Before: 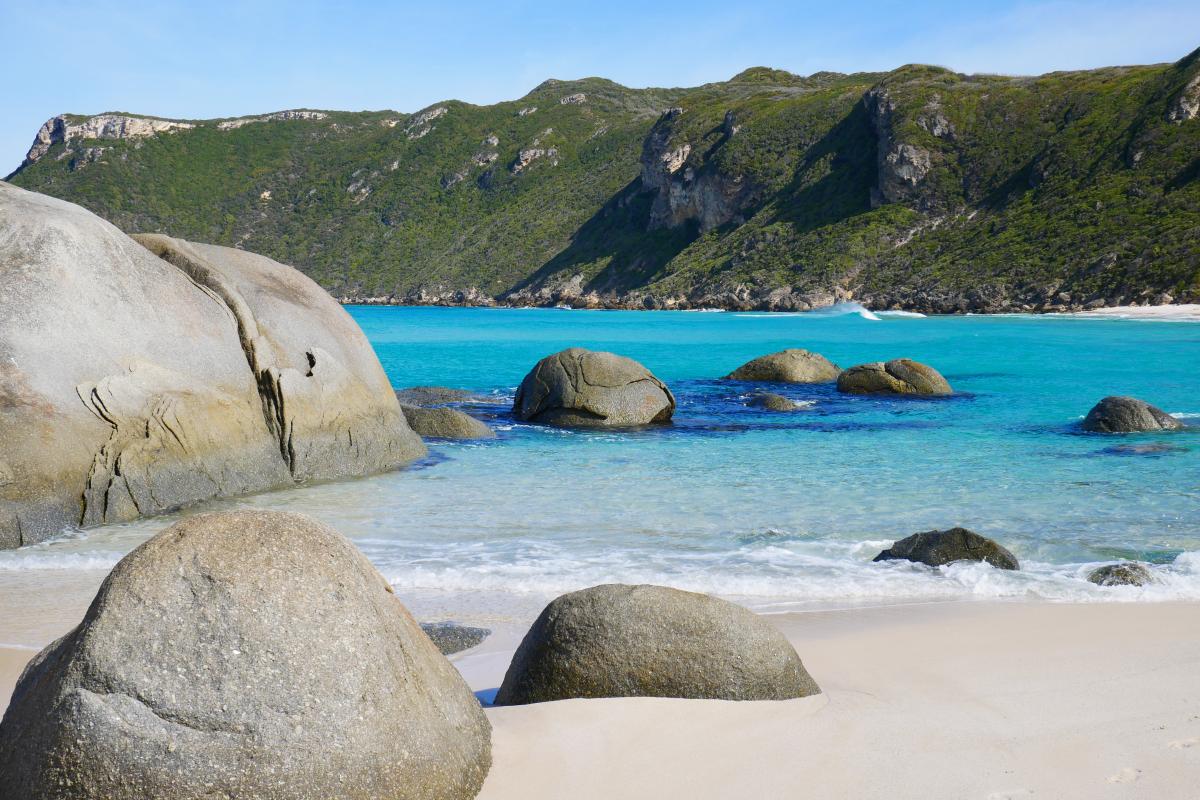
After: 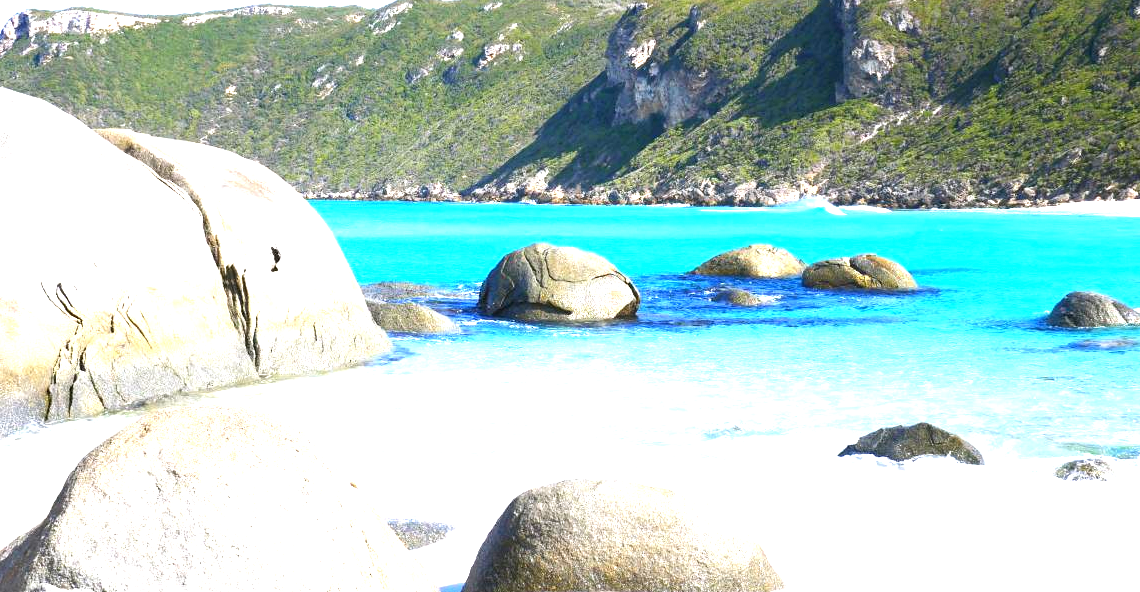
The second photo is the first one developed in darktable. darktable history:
exposure: black level correction 0, exposure 1.741 EV, compensate exposure bias true, compensate highlight preservation false
white balance: red 1.009, blue 1.027
crop and rotate: left 2.991%, top 13.302%, right 1.981%, bottom 12.636%
